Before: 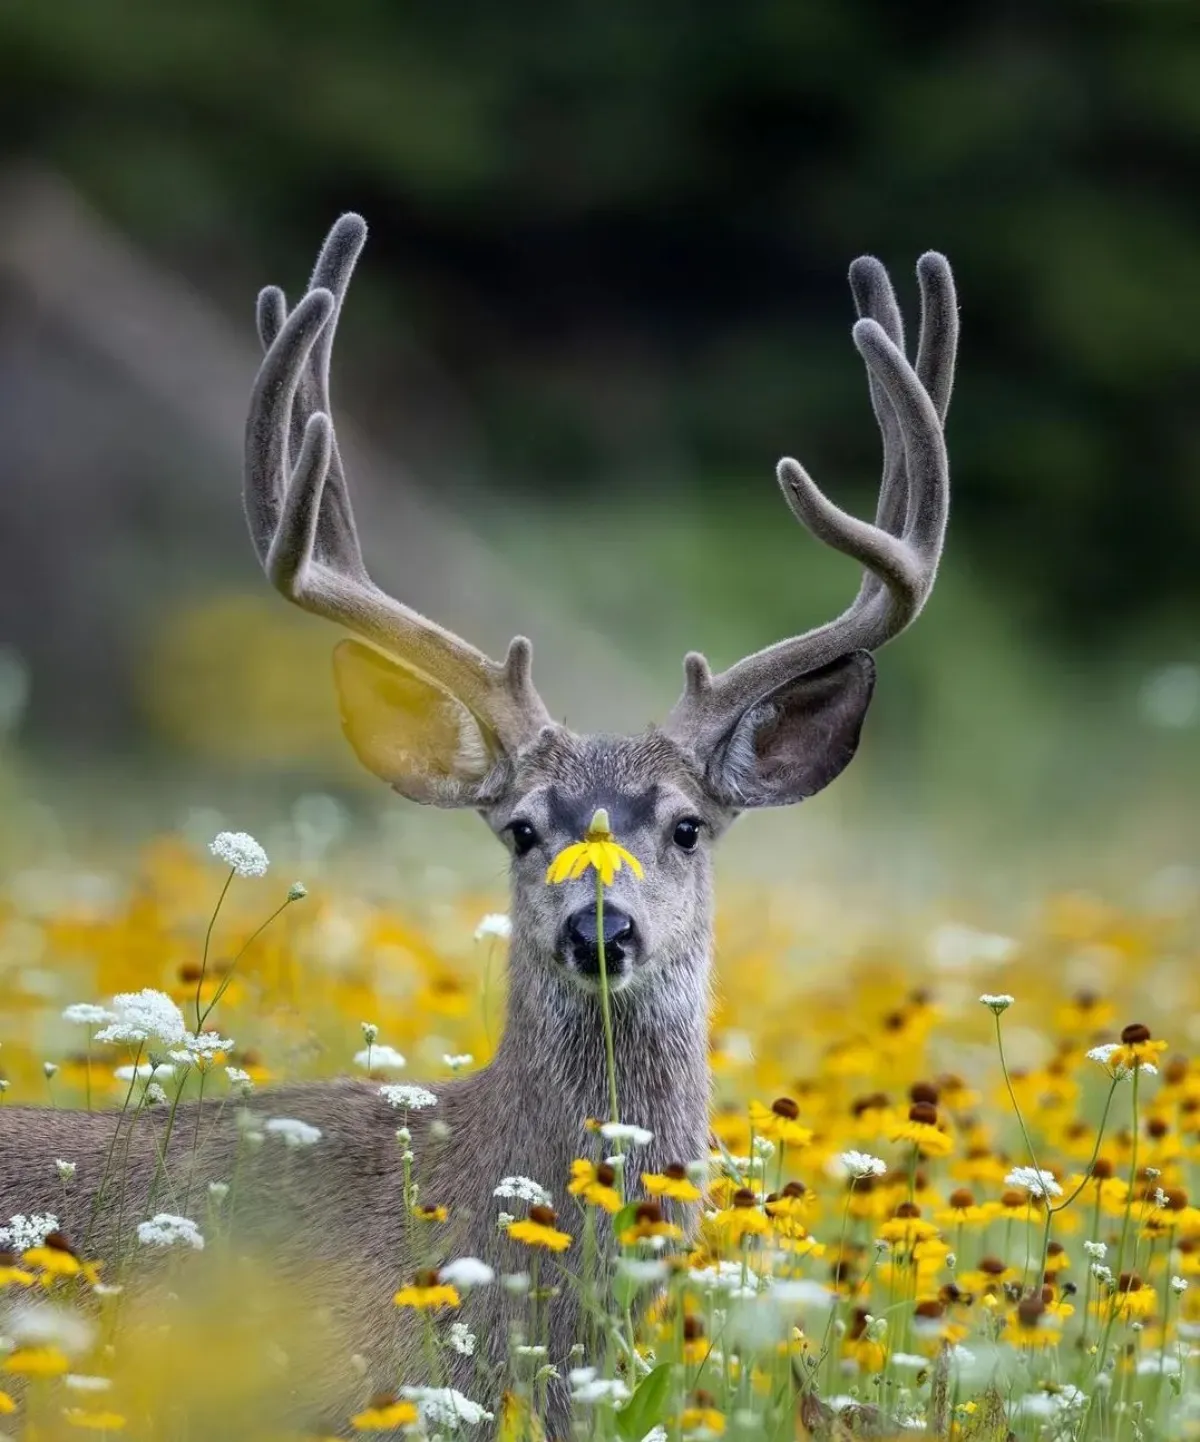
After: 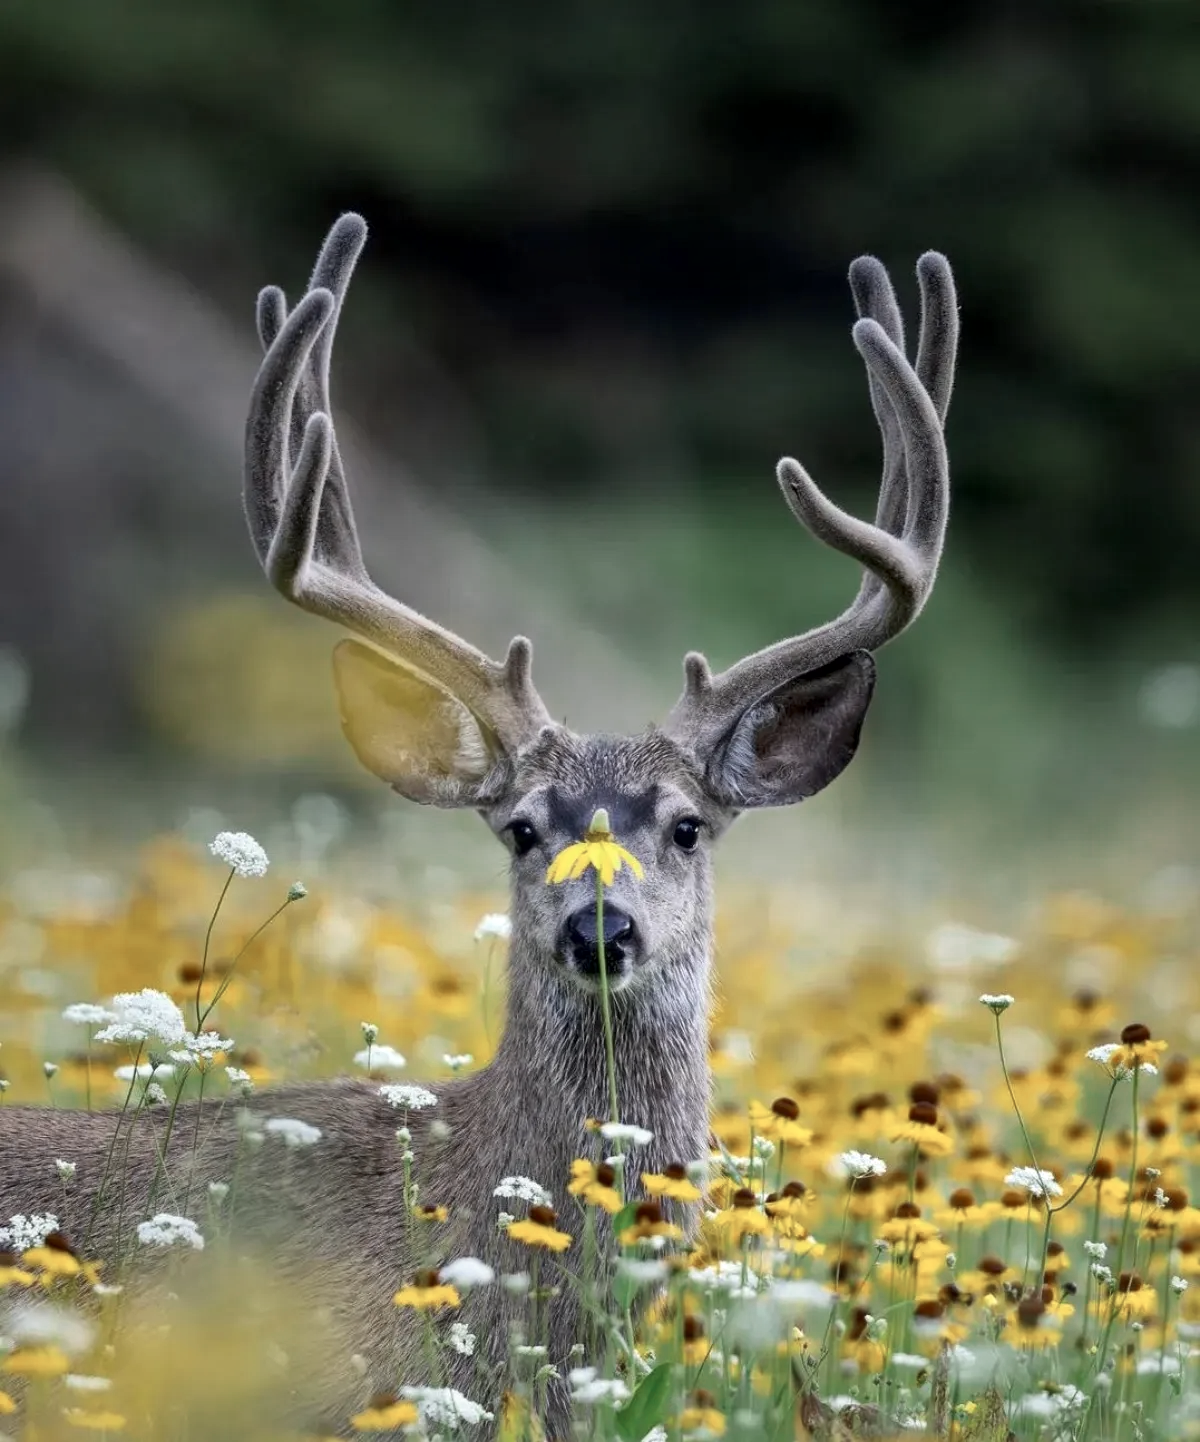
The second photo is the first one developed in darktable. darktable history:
color zones: curves: ch0 [(0, 0.5) (0.125, 0.4) (0.25, 0.5) (0.375, 0.4) (0.5, 0.4) (0.625, 0.35) (0.75, 0.35) (0.875, 0.5)]; ch1 [(0, 0.35) (0.125, 0.45) (0.25, 0.35) (0.375, 0.35) (0.5, 0.35) (0.625, 0.35) (0.75, 0.45) (0.875, 0.35)]; ch2 [(0, 0.6) (0.125, 0.5) (0.25, 0.5) (0.375, 0.6) (0.5, 0.6) (0.625, 0.5) (0.75, 0.5) (0.875, 0.5)]
local contrast: mode bilateral grid, contrast 19, coarseness 51, detail 132%, midtone range 0.2
